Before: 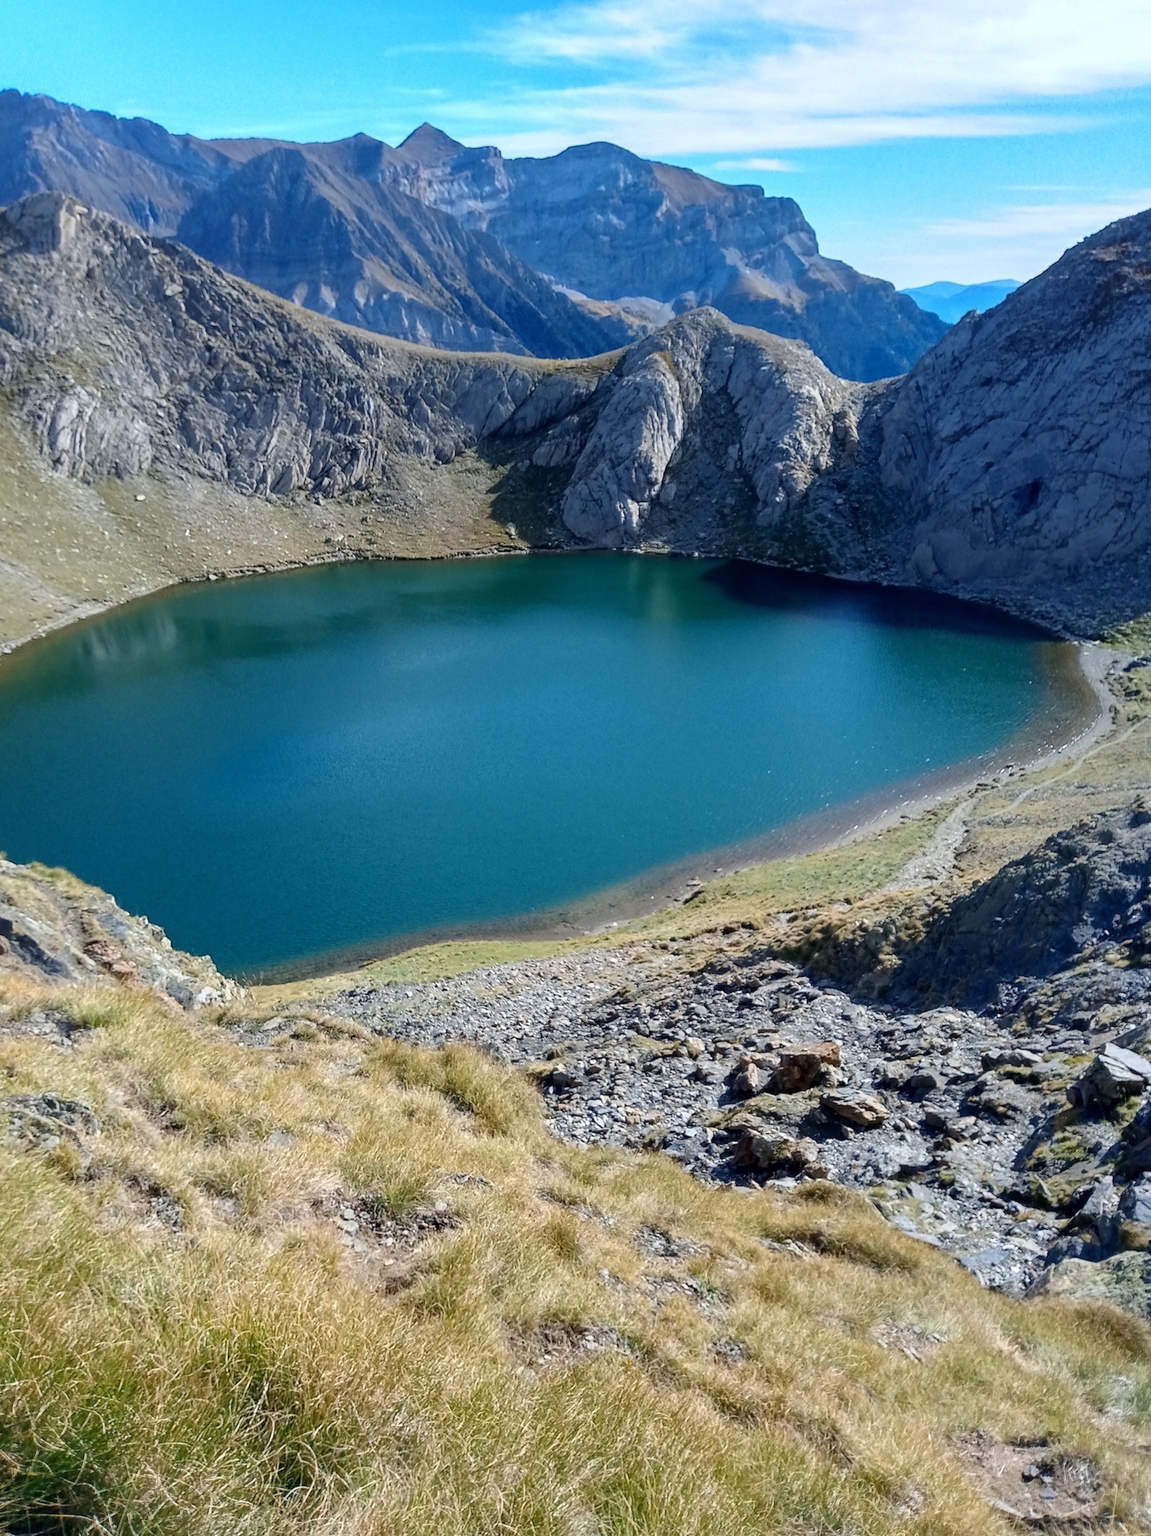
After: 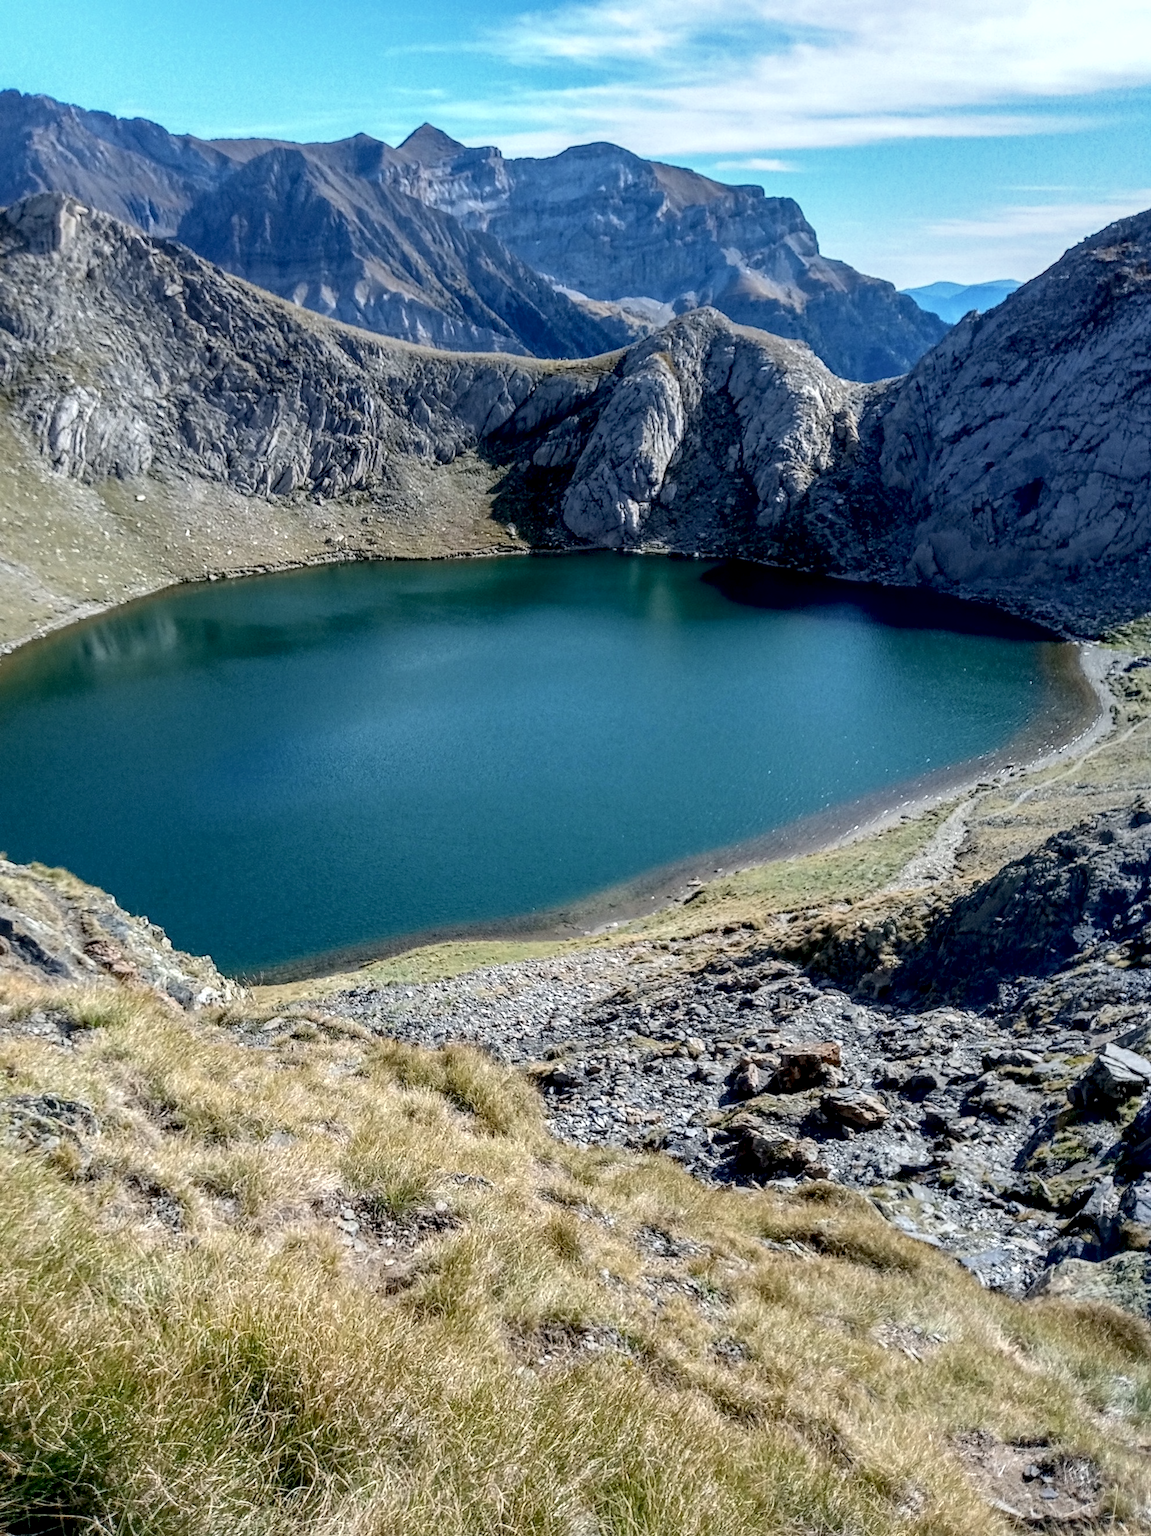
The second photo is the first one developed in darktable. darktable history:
local contrast: highlights 42%, shadows 62%, detail 136%, midtone range 0.513
contrast brightness saturation: saturation -0.157
exposure: black level correction 0.009, exposure 0.015 EV, compensate highlight preservation false
